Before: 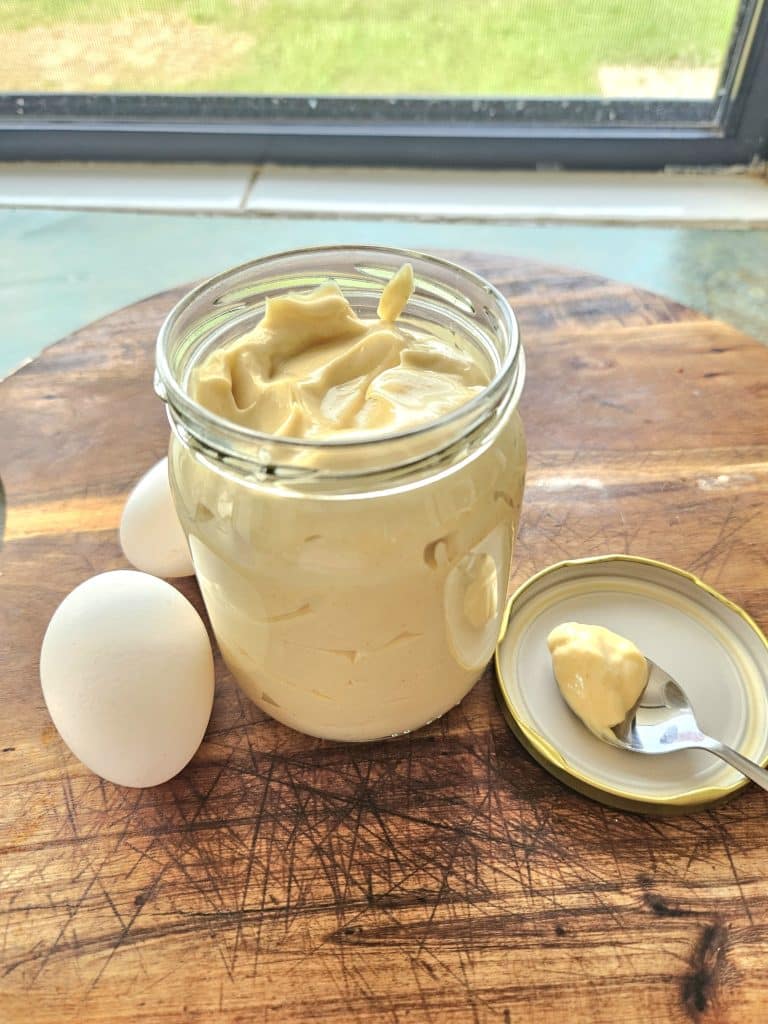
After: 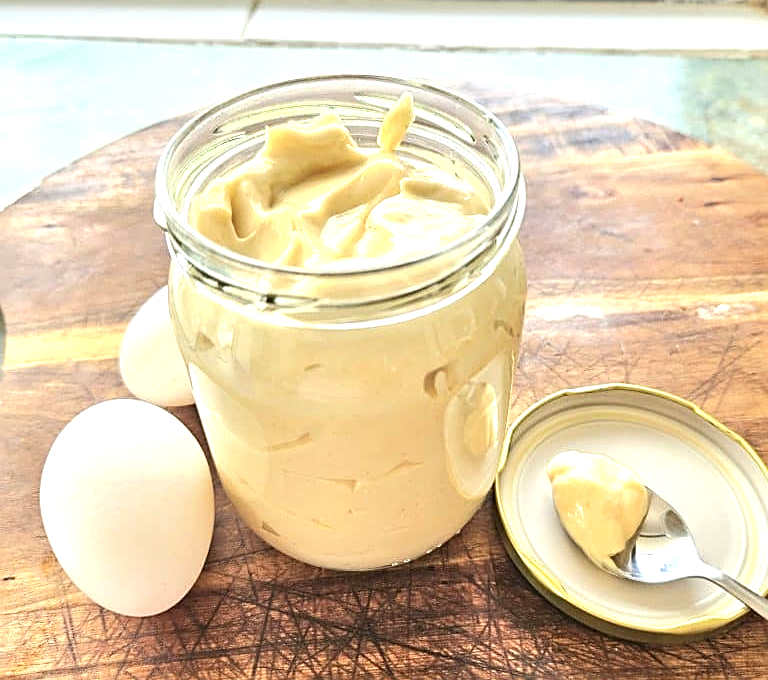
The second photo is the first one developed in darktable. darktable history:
exposure: black level correction 0, exposure 0.703 EV, compensate highlight preservation false
sharpen: on, module defaults
crop: top 16.751%, bottom 16.749%
